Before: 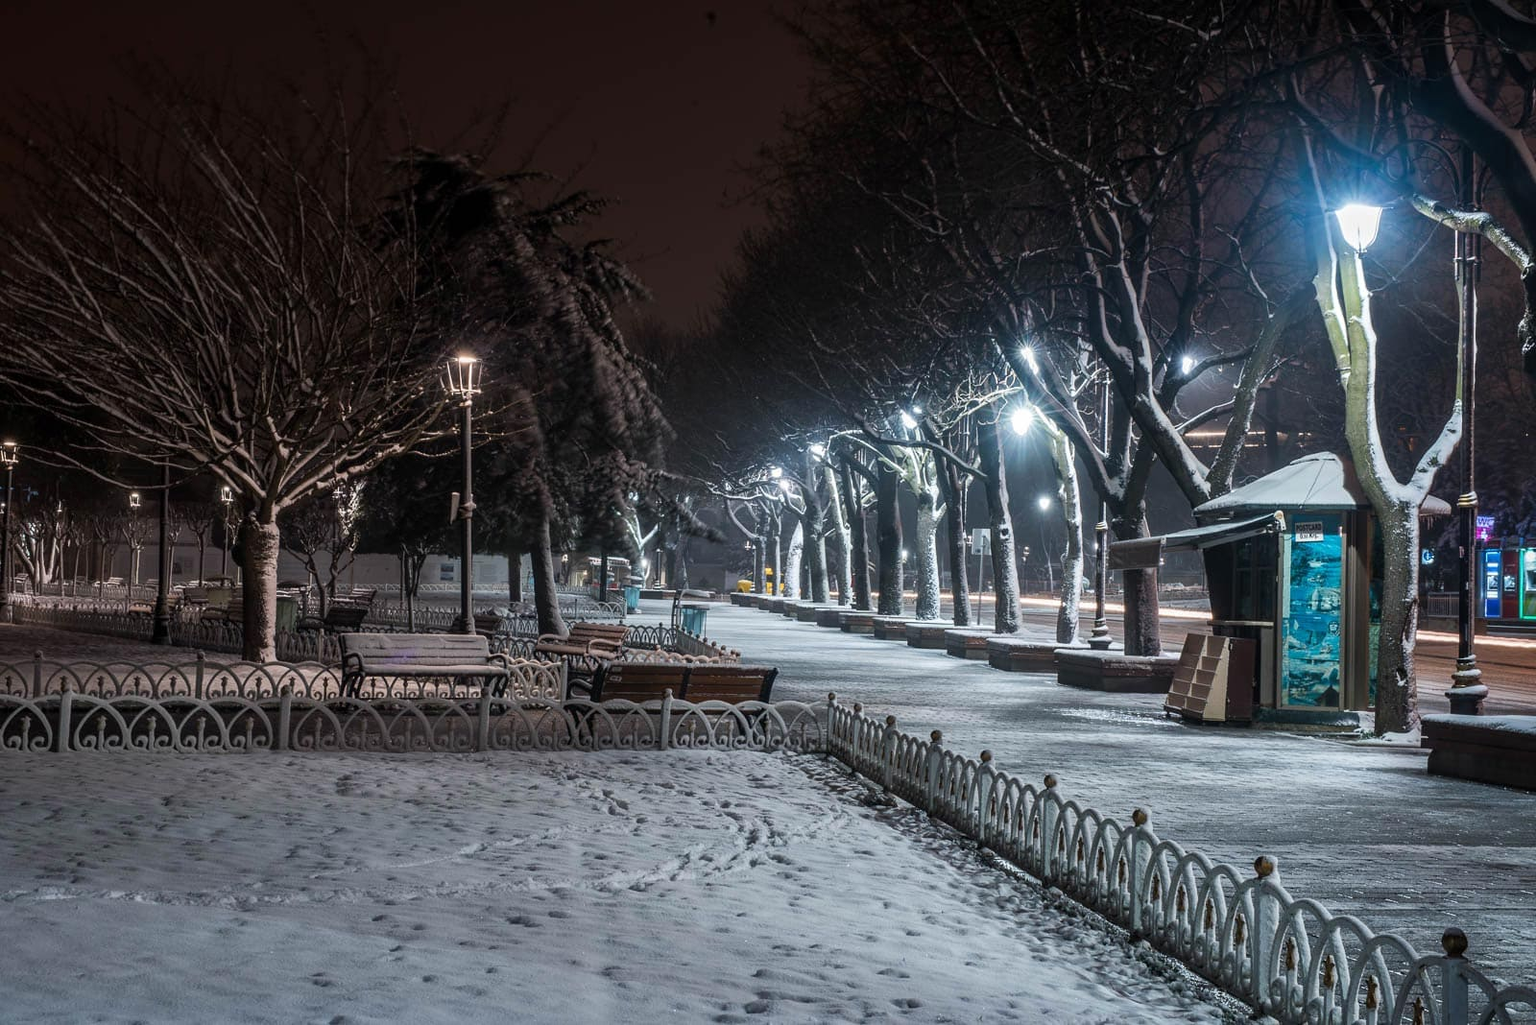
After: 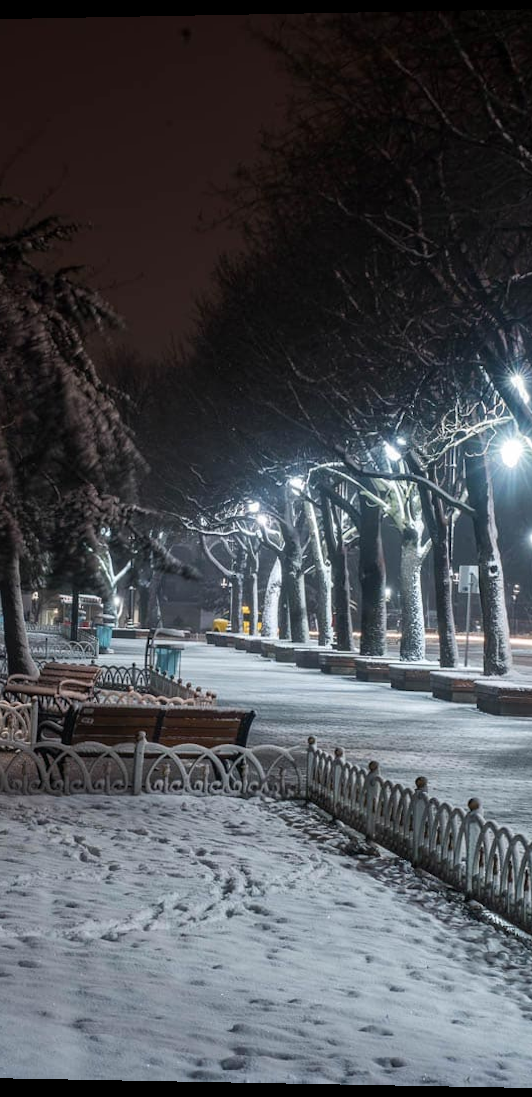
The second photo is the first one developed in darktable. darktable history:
rotate and perspective: lens shift (horizontal) -0.055, automatic cropping off
color balance rgb: on, module defaults
crop: left 33.36%, right 33.36%
